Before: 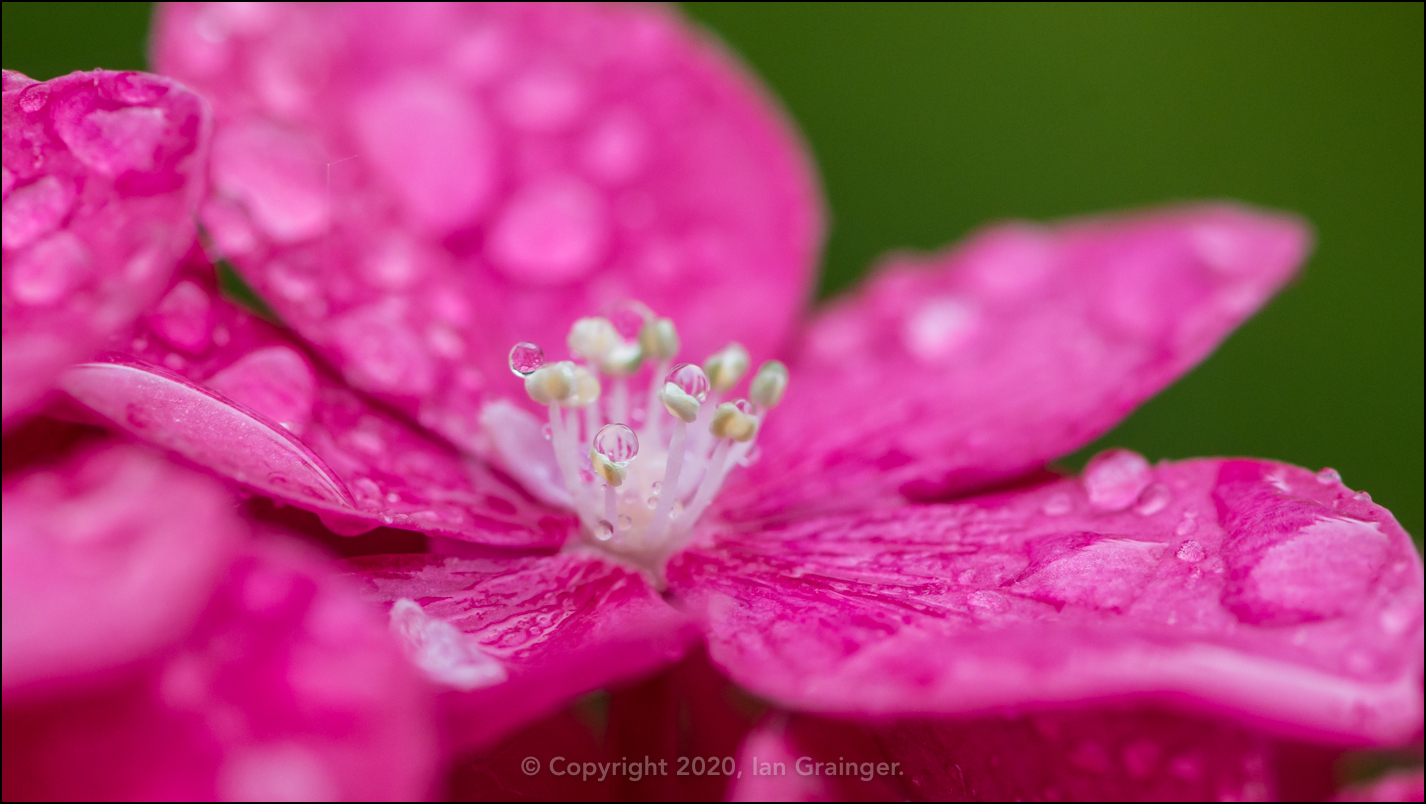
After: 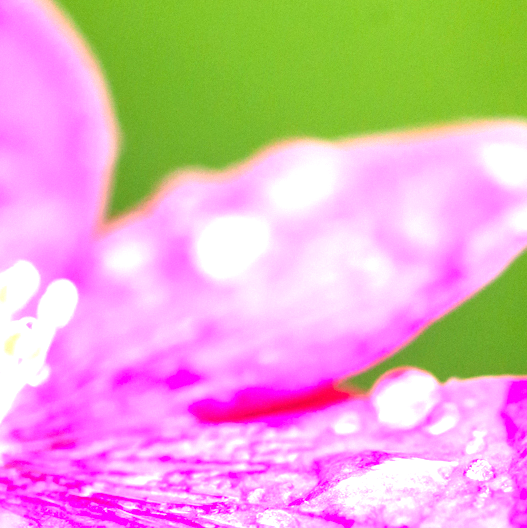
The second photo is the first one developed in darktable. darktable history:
crop and rotate: left 49.88%, top 10.121%, right 13.098%, bottom 24.207%
shadows and highlights: shadows 31.26, highlights 0.333, soften with gaussian
exposure: exposure 2.23 EV, compensate exposure bias true, compensate highlight preservation false
